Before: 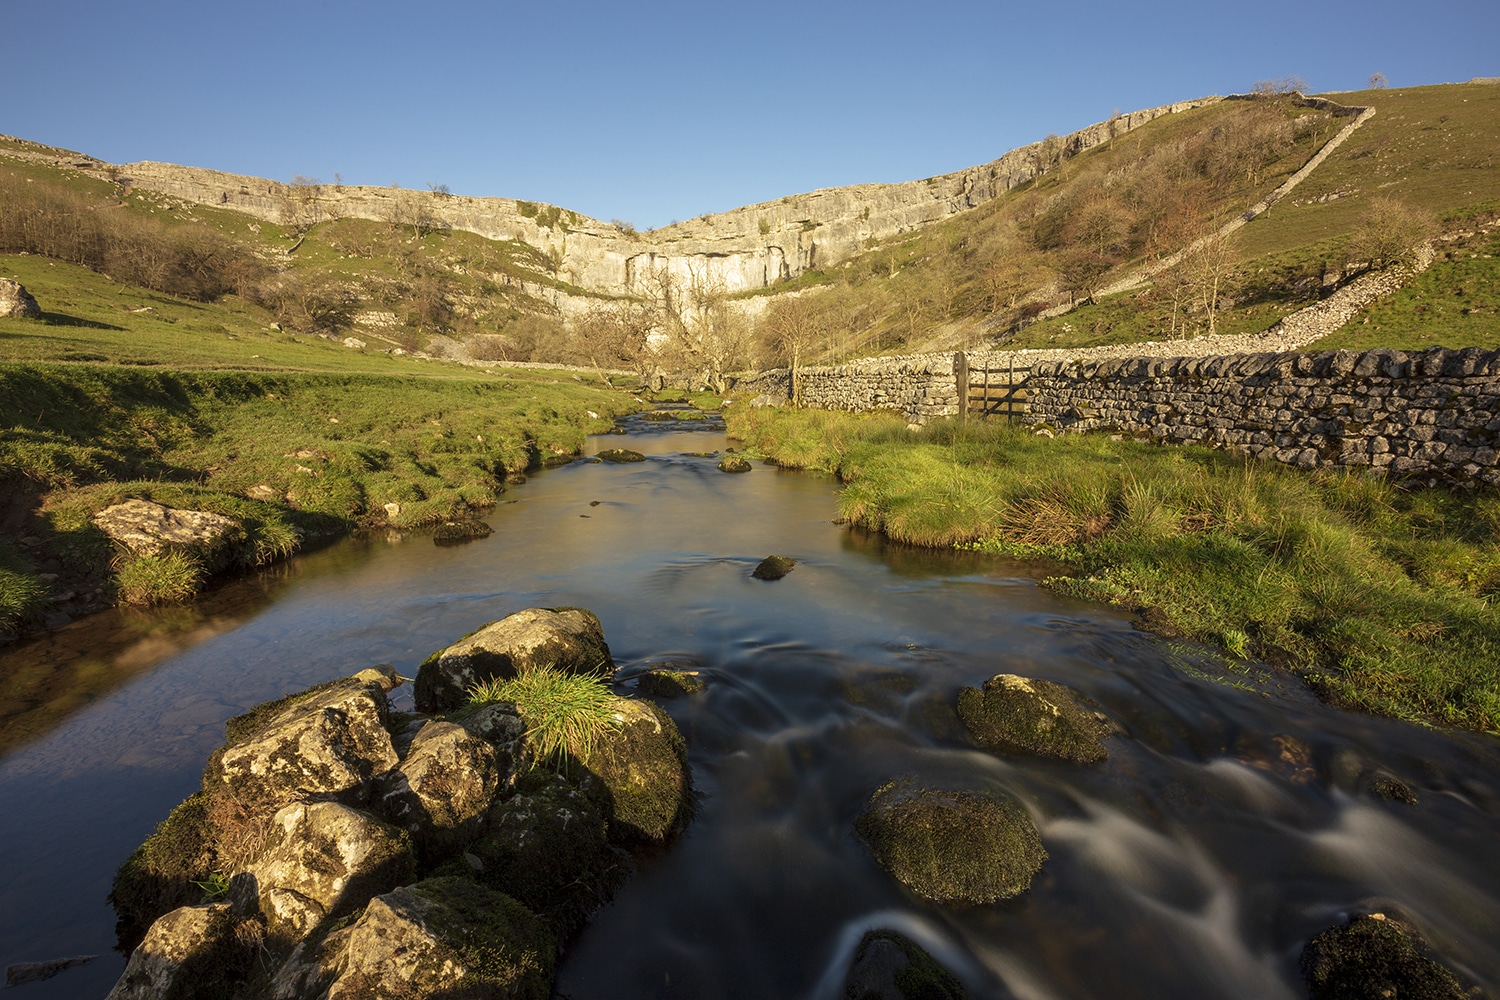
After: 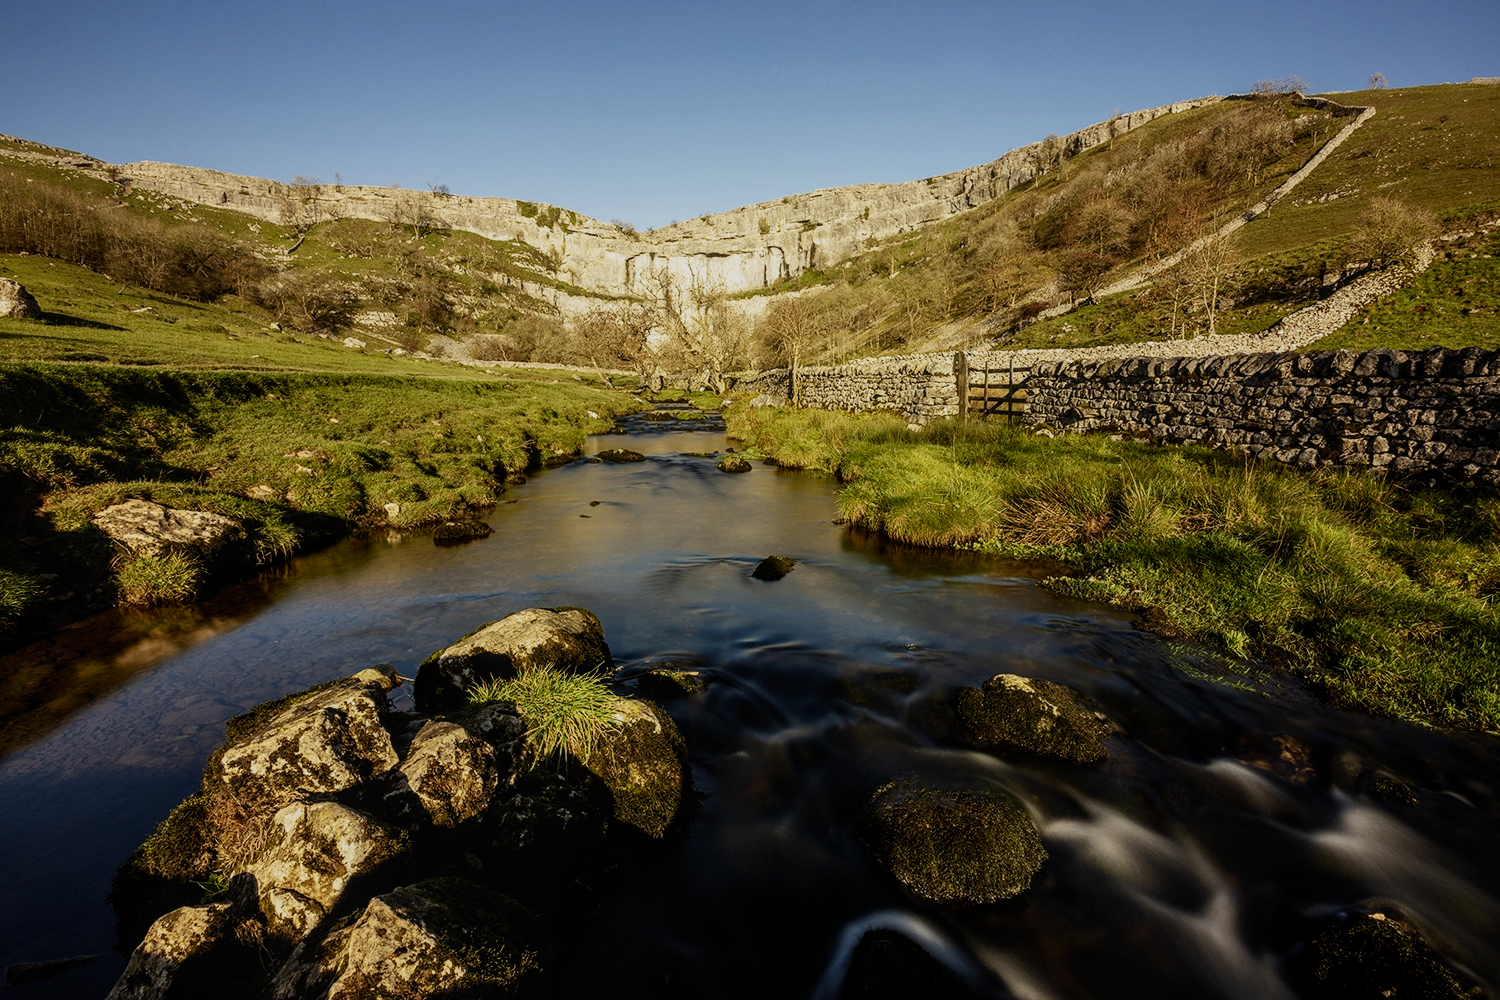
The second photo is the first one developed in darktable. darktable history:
filmic rgb: middle gray luminance 29%, black relative exposure -10.3 EV, white relative exposure 5.5 EV, threshold 6 EV, target black luminance 0%, hardness 3.95, latitude 2.04%, contrast 1.132, highlights saturation mix 5%, shadows ↔ highlights balance 15.11%, add noise in highlights 0, preserve chrominance no, color science v3 (2019), use custom middle-gray values true, iterations of high-quality reconstruction 0, contrast in highlights soft, enable highlight reconstruction true
local contrast: detail 110%
contrast brightness saturation: contrast 0.24, brightness 0.09
shadows and highlights: shadows 29.32, highlights -29.32, low approximation 0.01, soften with gaussian
